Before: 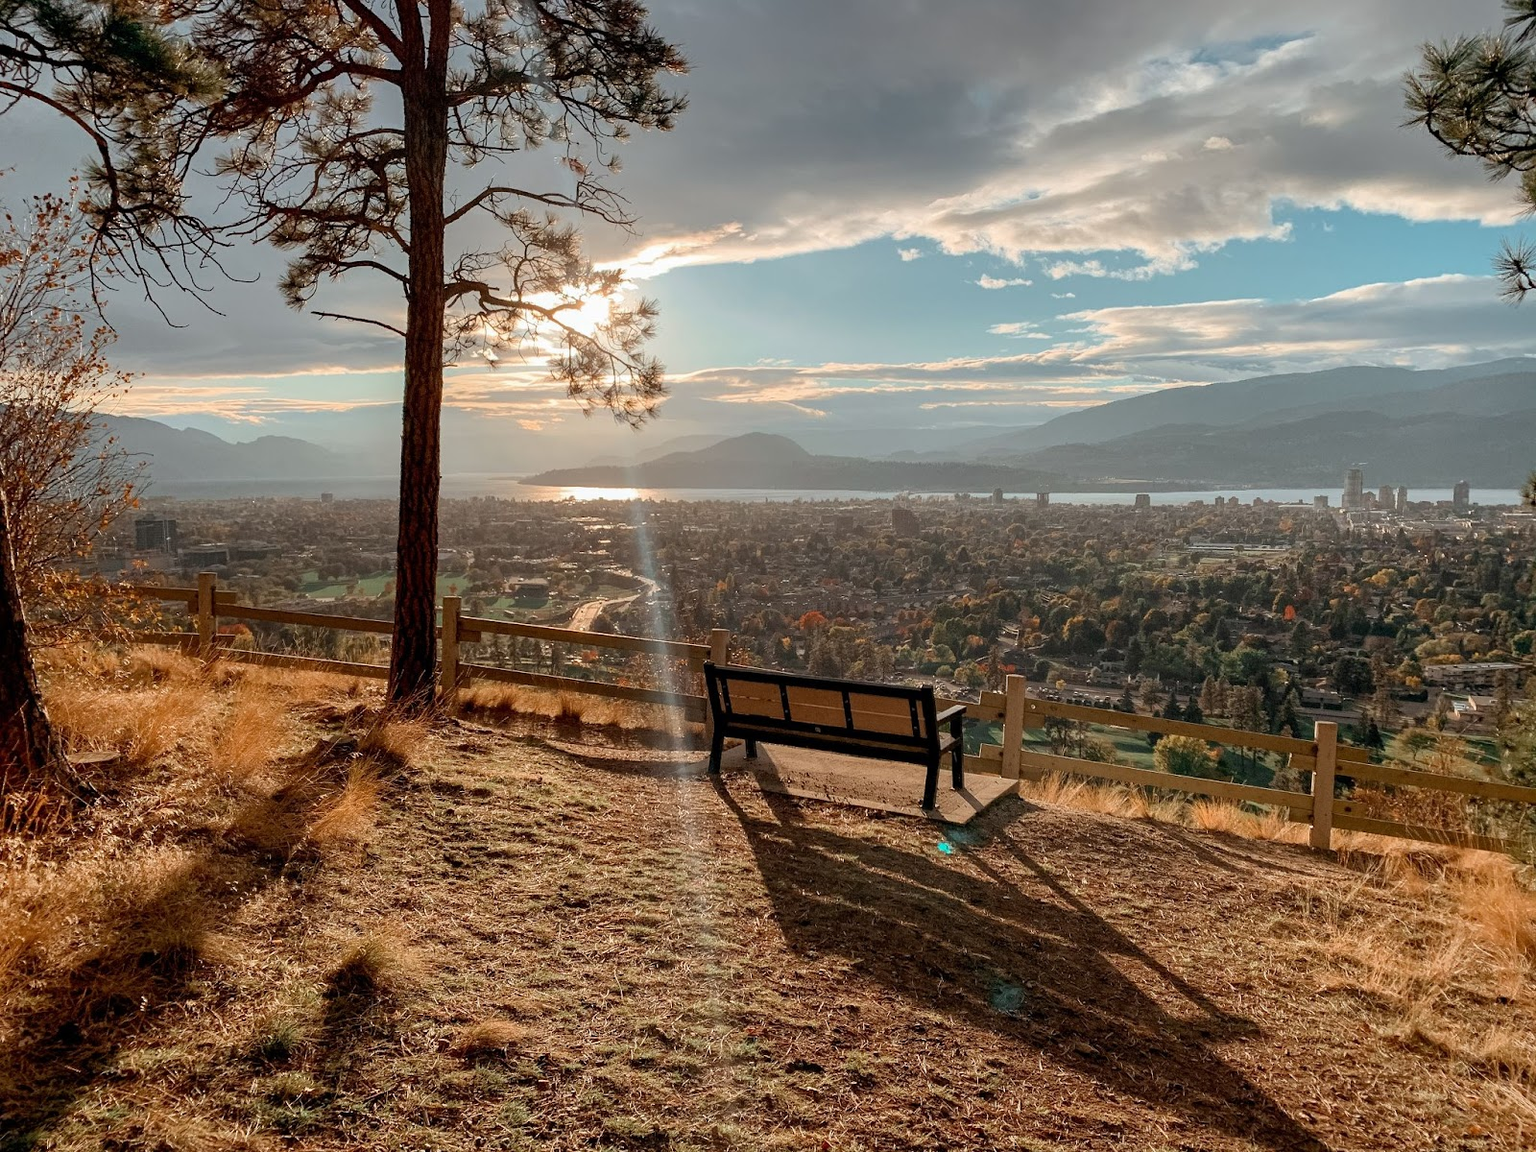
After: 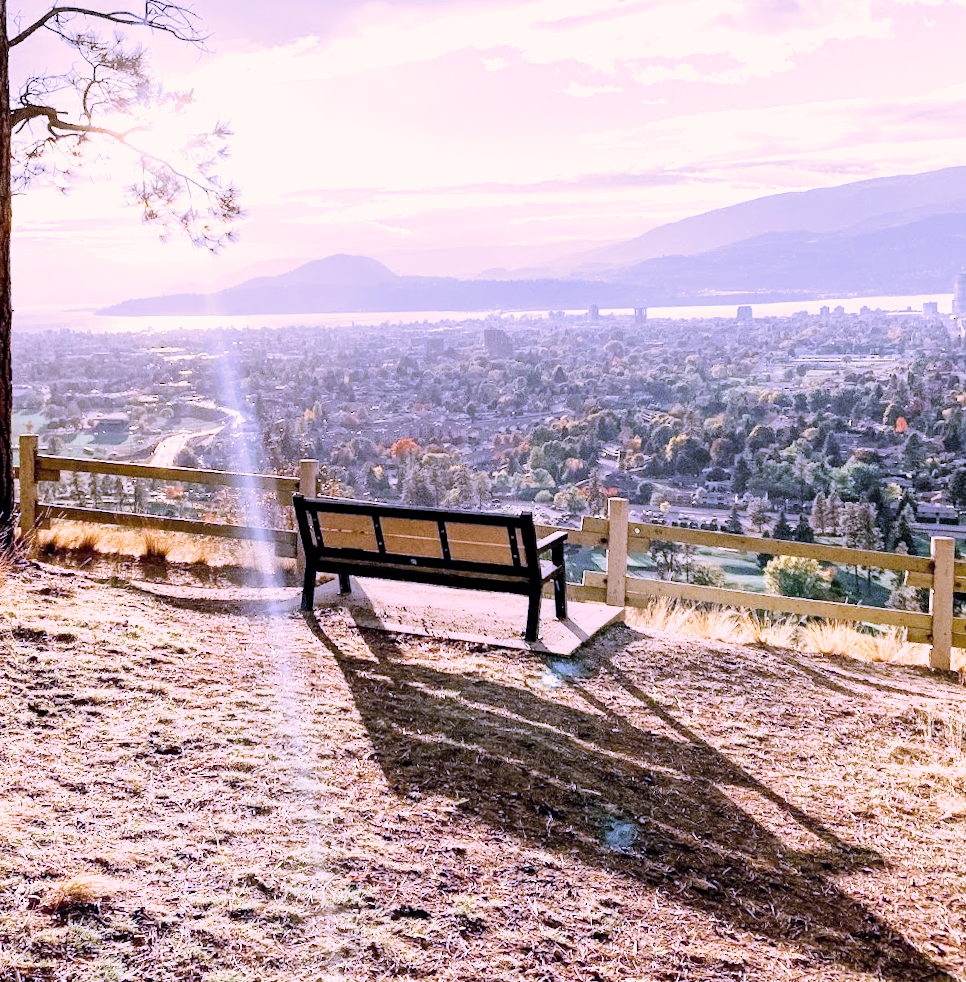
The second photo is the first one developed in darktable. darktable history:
exposure: exposure 2.04 EV, compensate highlight preservation false
white balance: red 0.766, blue 1.537
rotate and perspective: rotation -1.75°, automatic cropping off
tone equalizer: -8 EV -0.417 EV, -7 EV -0.389 EV, -6 EV -0.333 EV, -5 EV -0.222 EV, -3 EV 0.222 EV, -2 EV 0.333 EV, -1 EV 0.389 EV, +0 EV 0.417 EV, edges refinement/feathering 500, mask exposure compensation -1.57 EV, preserve details no
crop and rotate: left 28.256%, top 17.734%, right 12.656%, bottom 3.573%
color correction: highlights a* 12.23, highlights b* 5.41
filmic rgb: white relative exposure 3.9 EV, hardness 4.26
